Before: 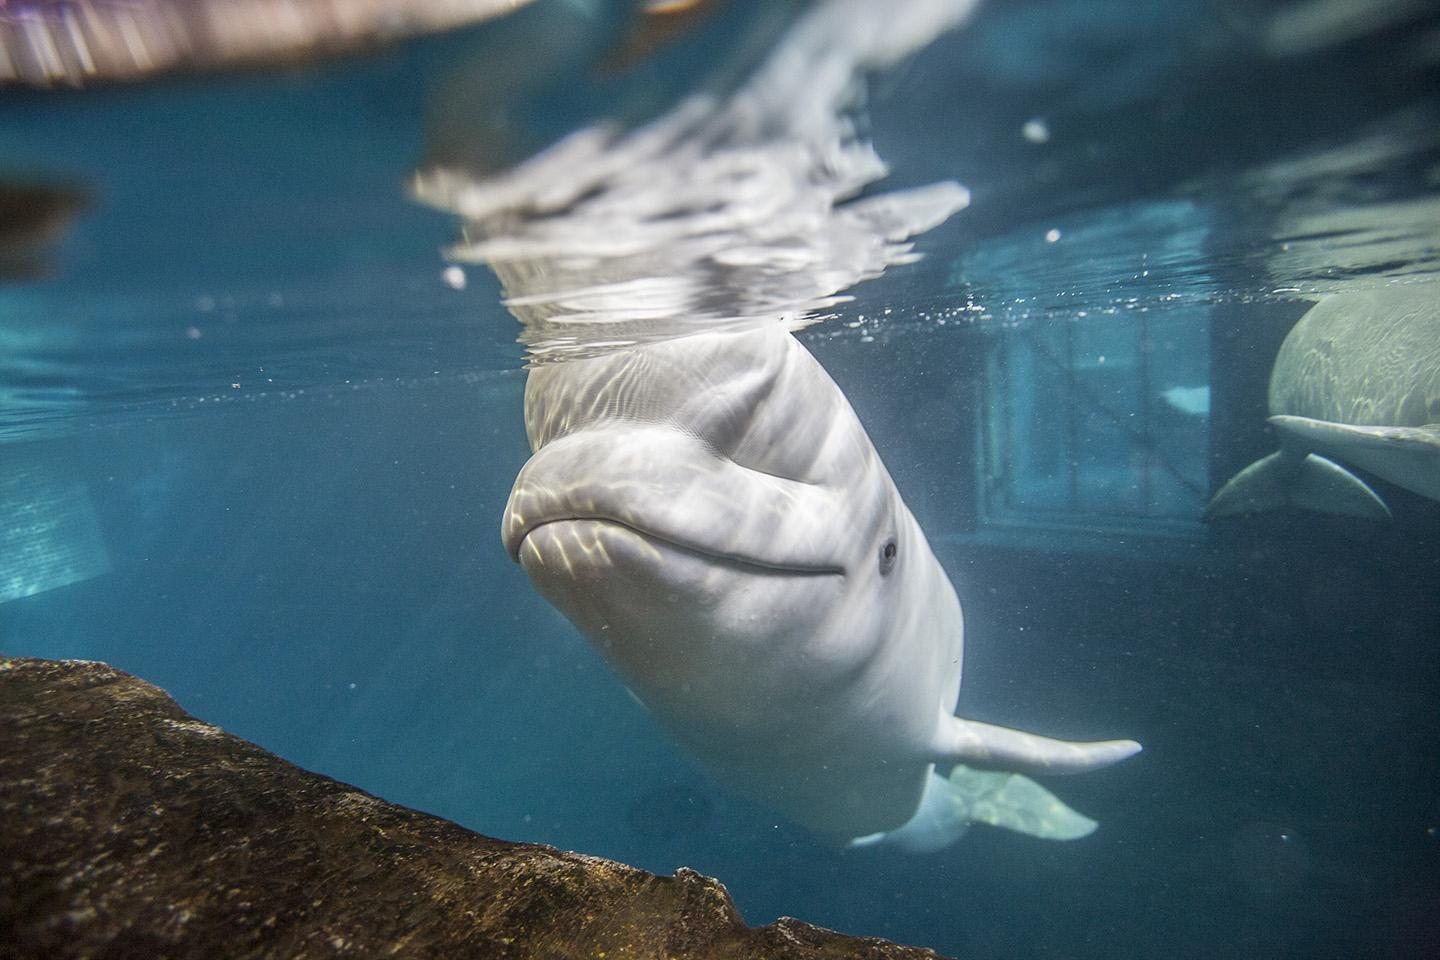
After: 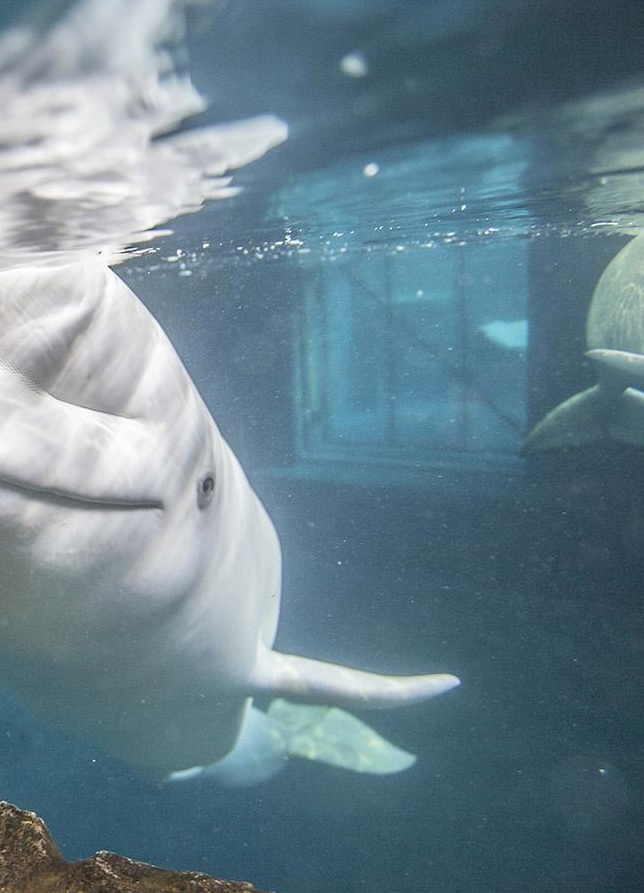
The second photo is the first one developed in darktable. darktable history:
contrast brightness saturation: brightness 0.148
crop: left 47.364%, top 6.915%, right 7.908%
sharpen: radius 5.342, amount 0.315, threshold 26.494
tone equalizer: edges refinement/feathering 500, mask exposure compensation -1.57 EV, preserve details guided filter
